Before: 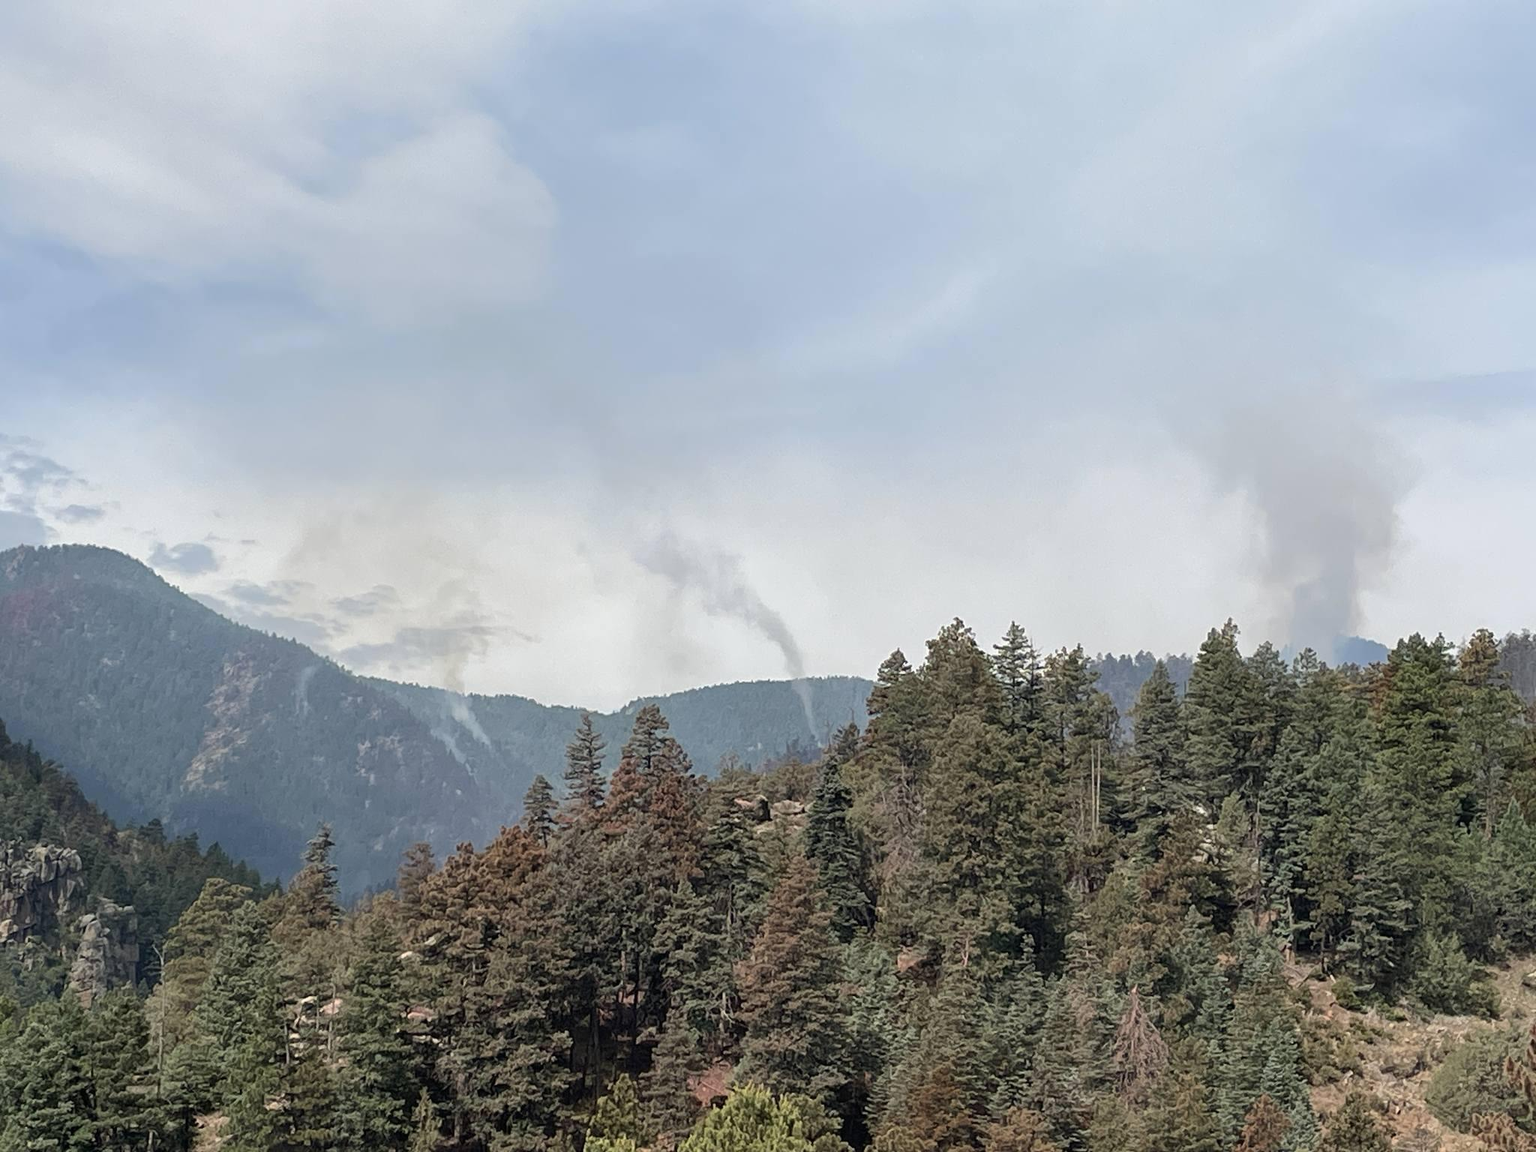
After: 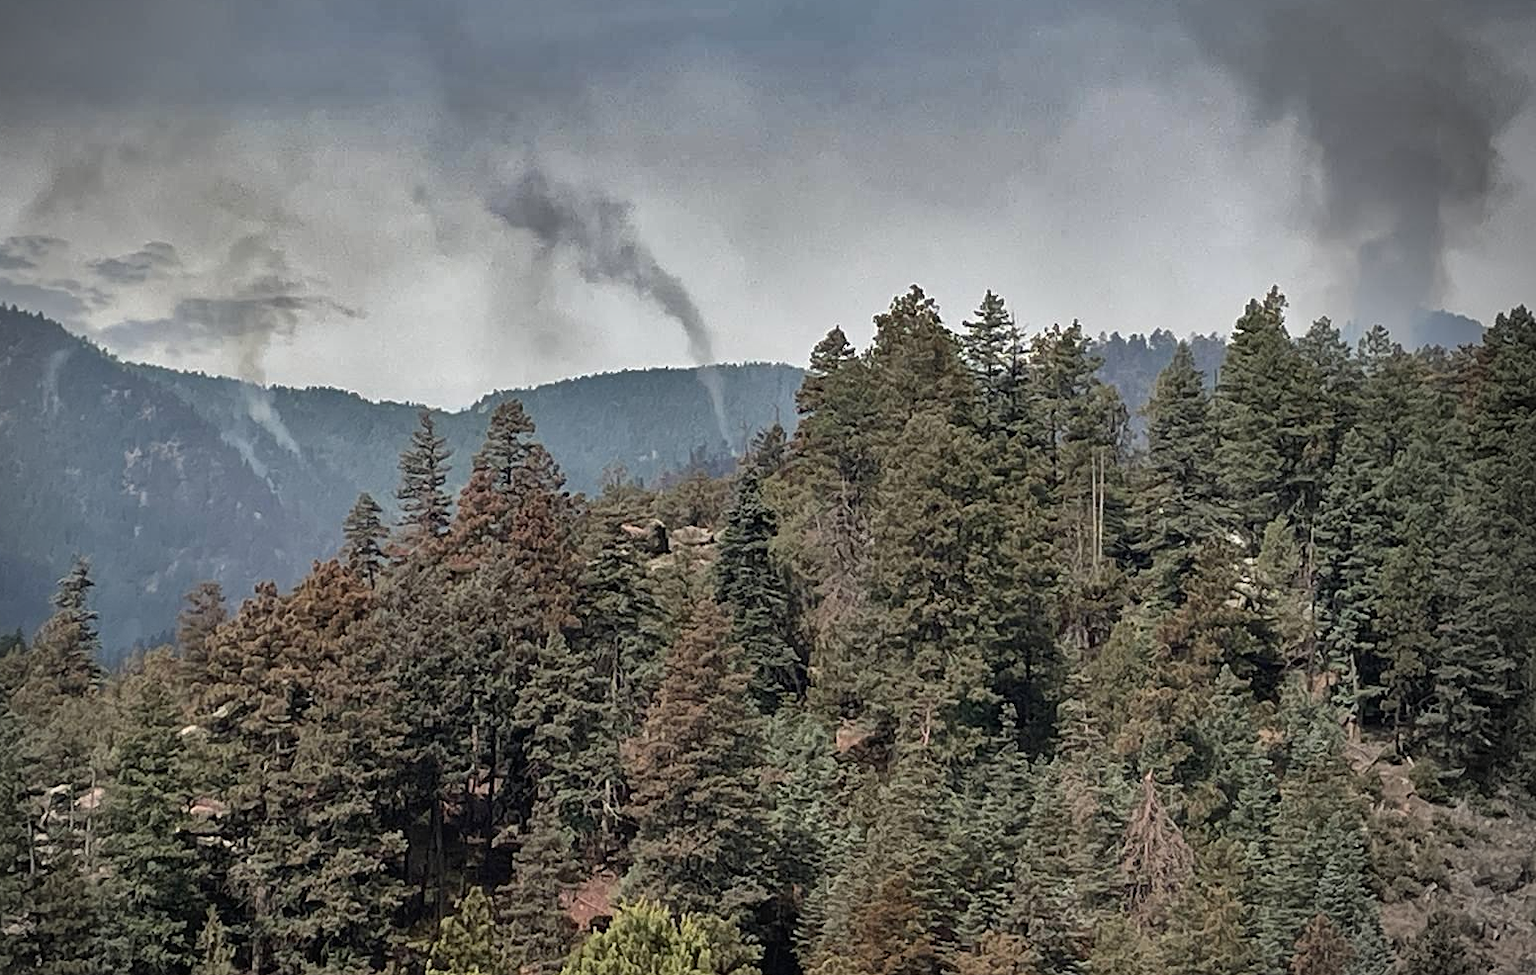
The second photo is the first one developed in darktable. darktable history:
vignetting: fall-off radius 32.26%, center (-0.076, 0.069)
crop and rotate: left 17.185%, top 34.838%, right 6.973%, bottom 0.911%
shadows and highlights: shadows 20.95, highlights -80.82, soften with gaussian
sharpen: radius 1.021
